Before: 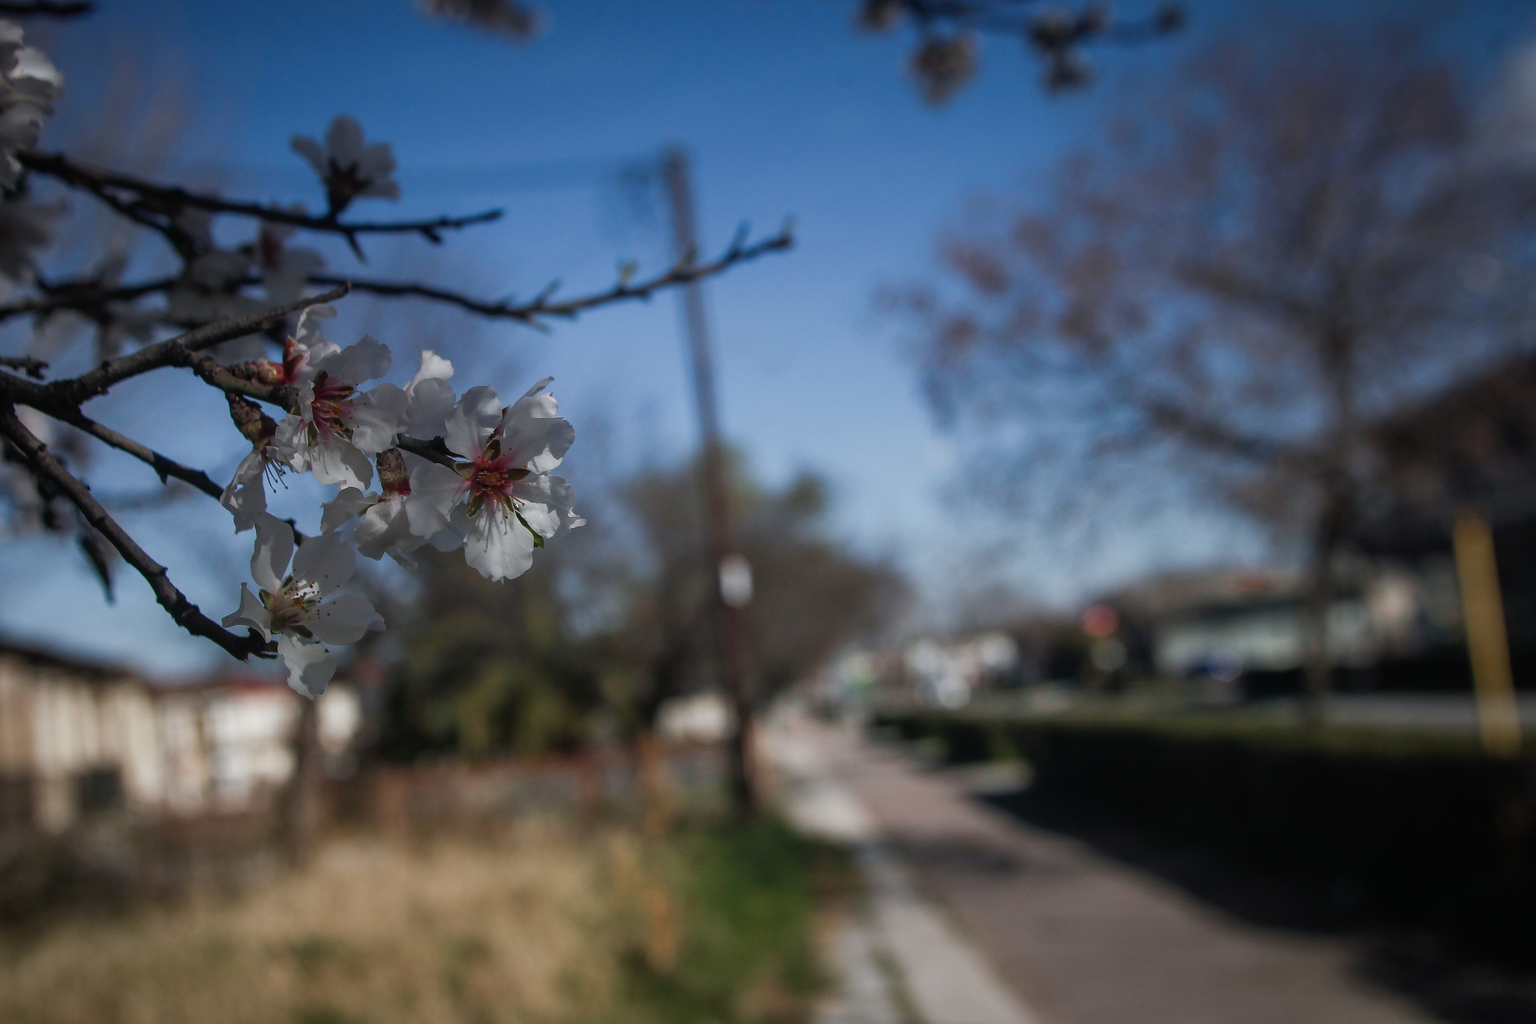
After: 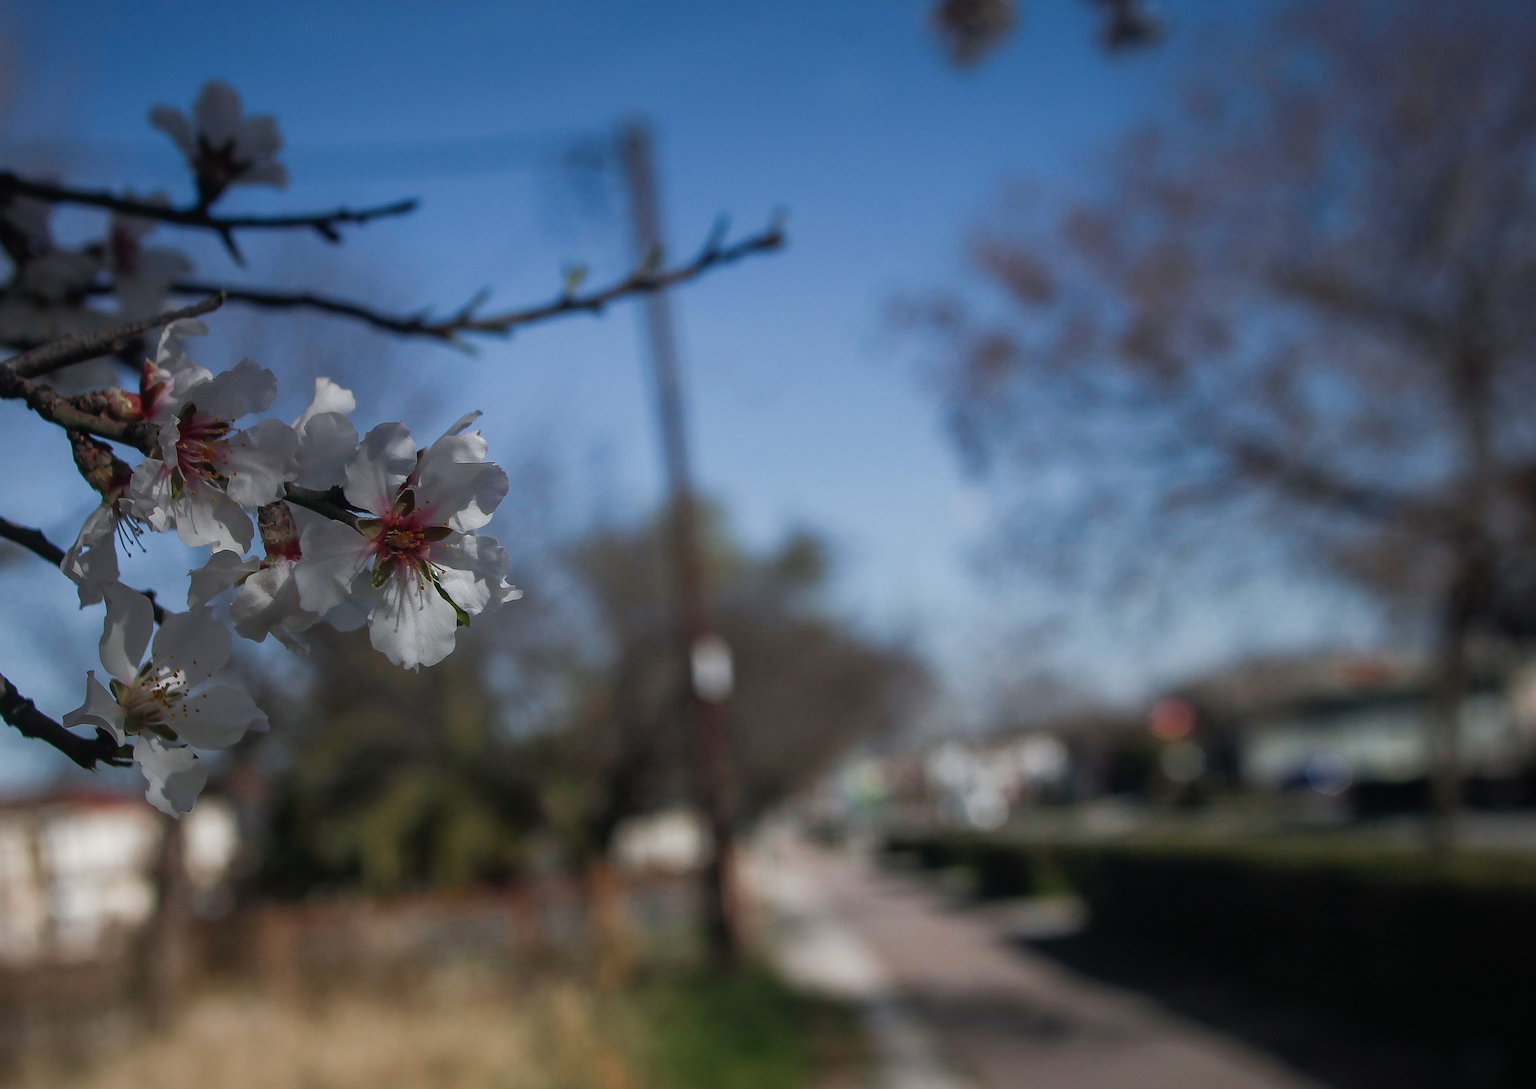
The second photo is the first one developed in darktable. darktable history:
crop: left 11.248%, top 5.087%, right 9.579%, bottom 10.654%
